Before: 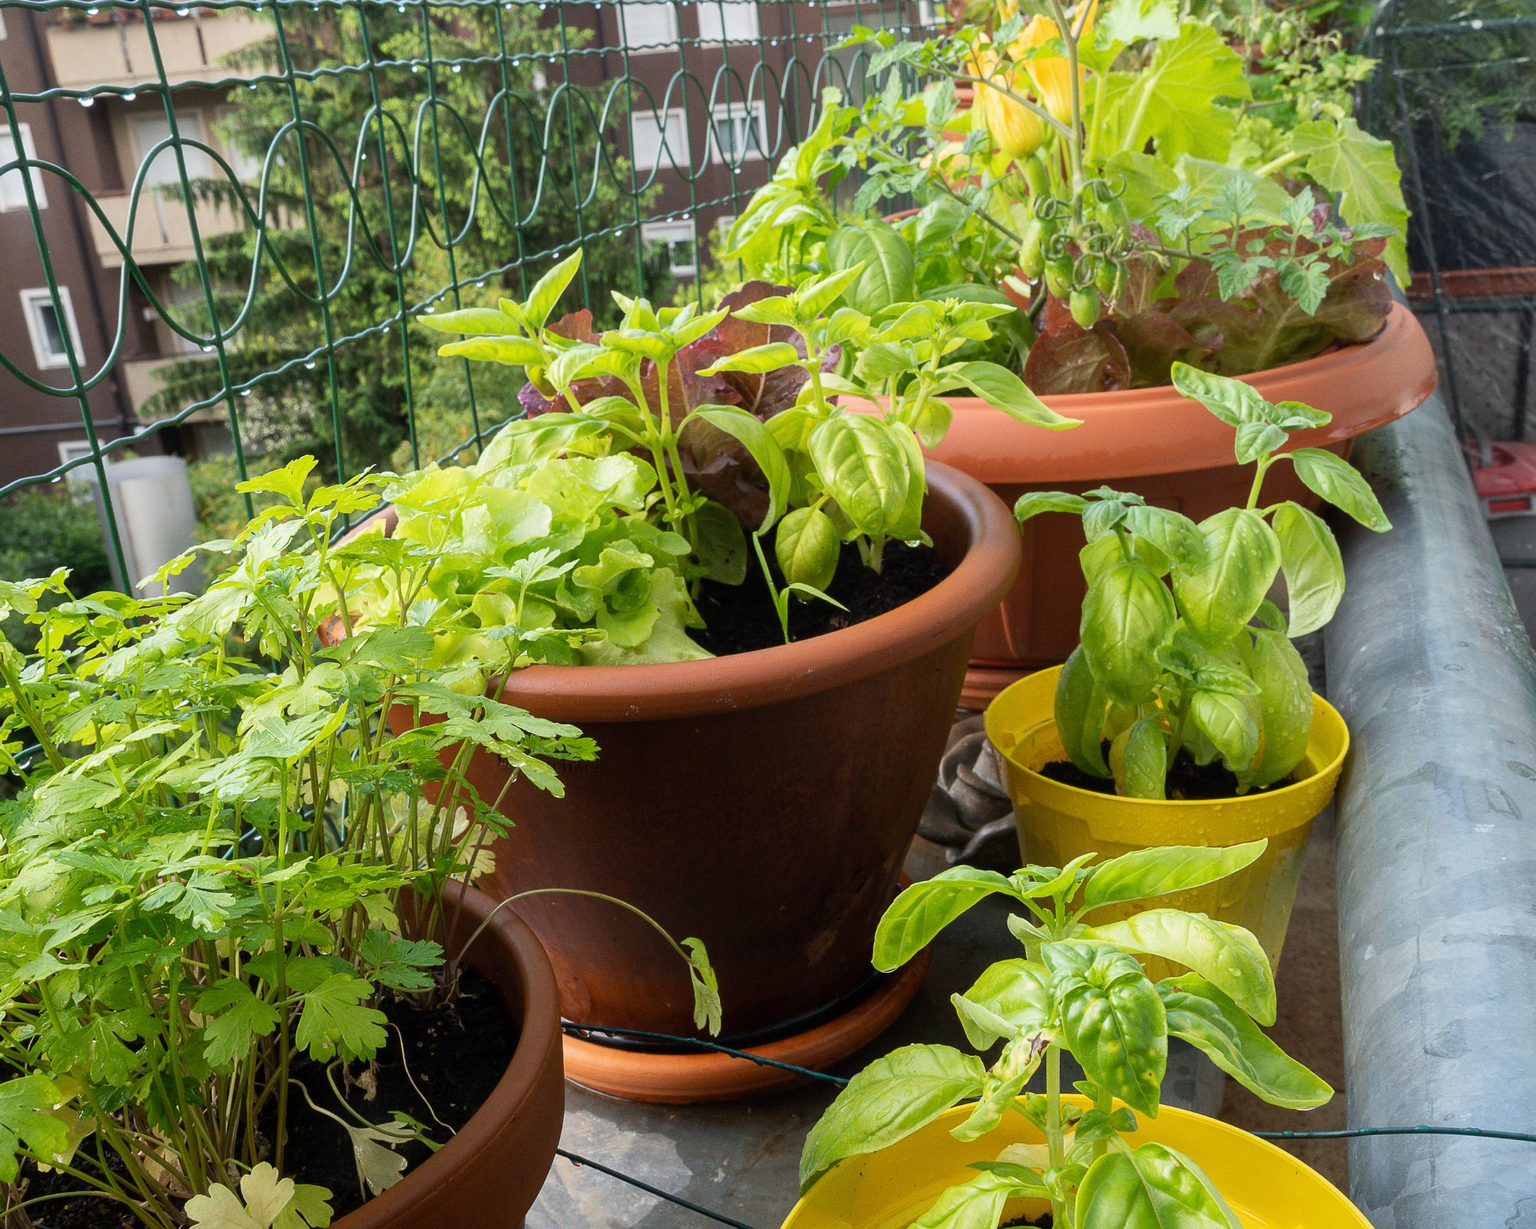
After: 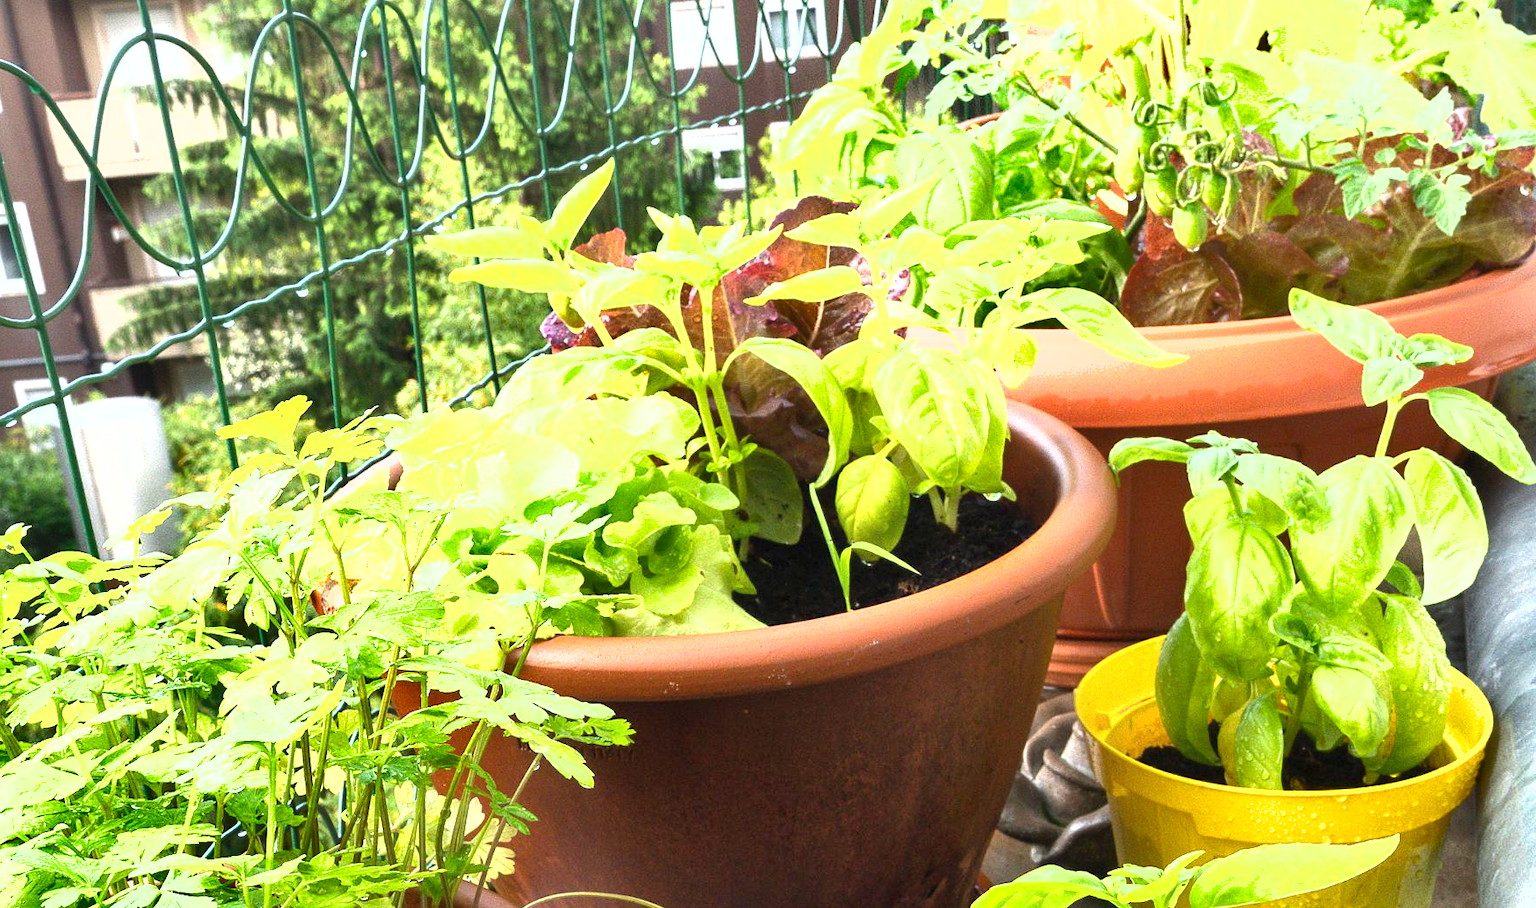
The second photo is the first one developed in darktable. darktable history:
exposure: black level correction 0, exposure 1.45 EV, compensate exposure bias true, compensate highlight preservation false
crop: left 3.015%, top 8.969%, right 9.647%, bottom 26.457%
shadows and highlights: low approximation 0.01, soften with gaussian
